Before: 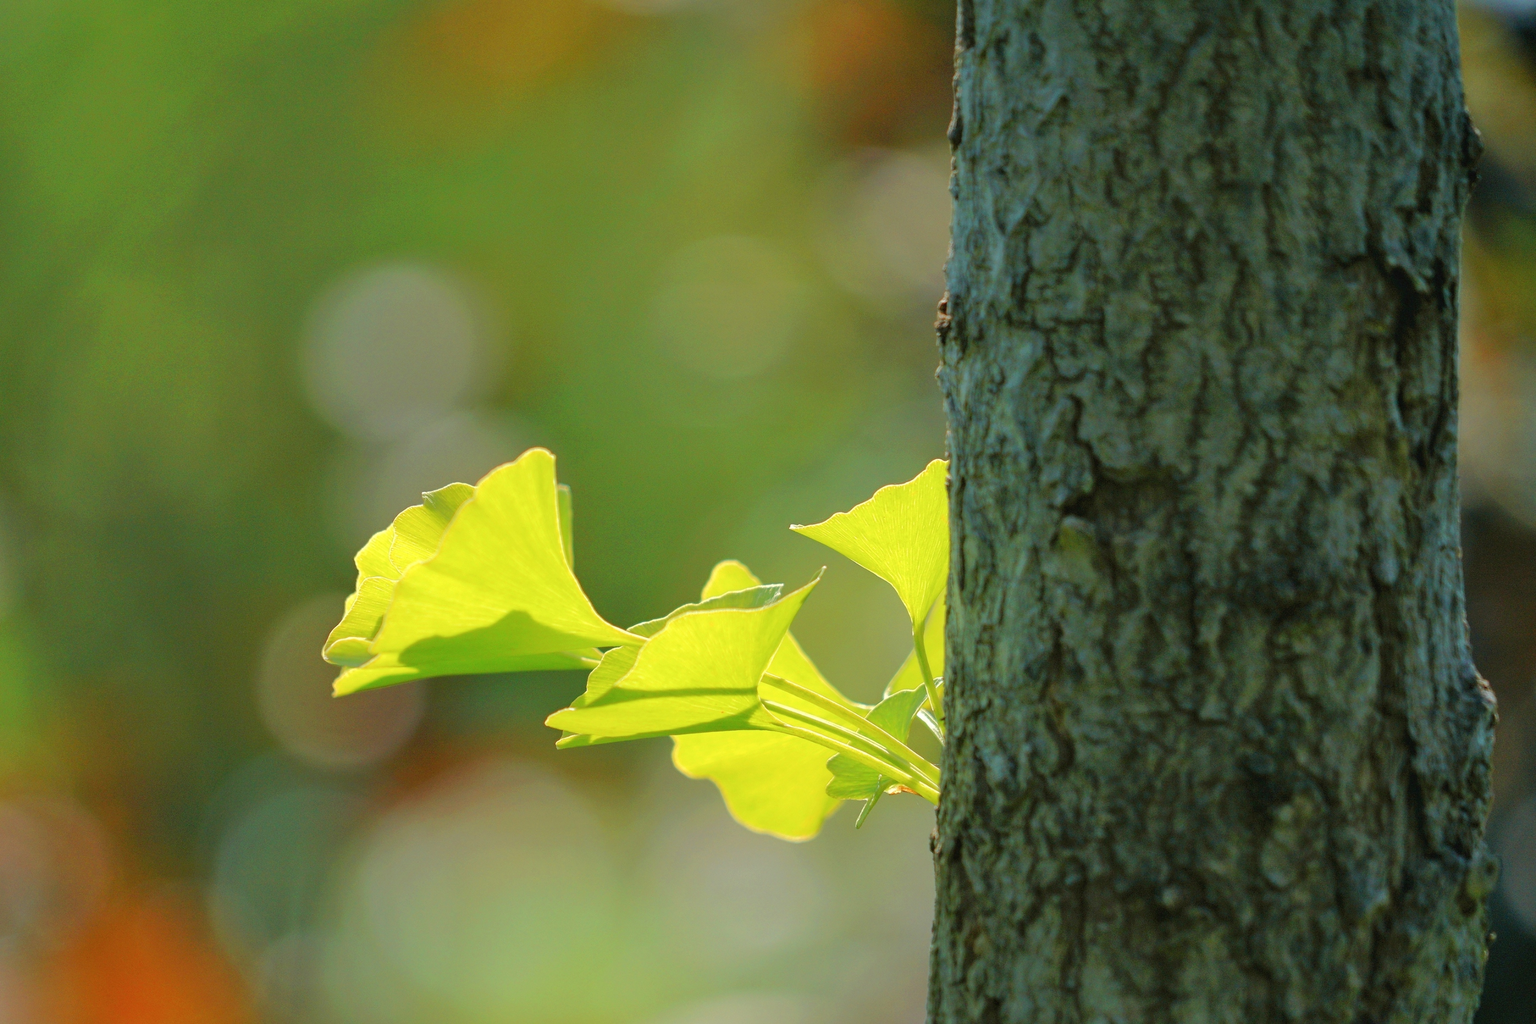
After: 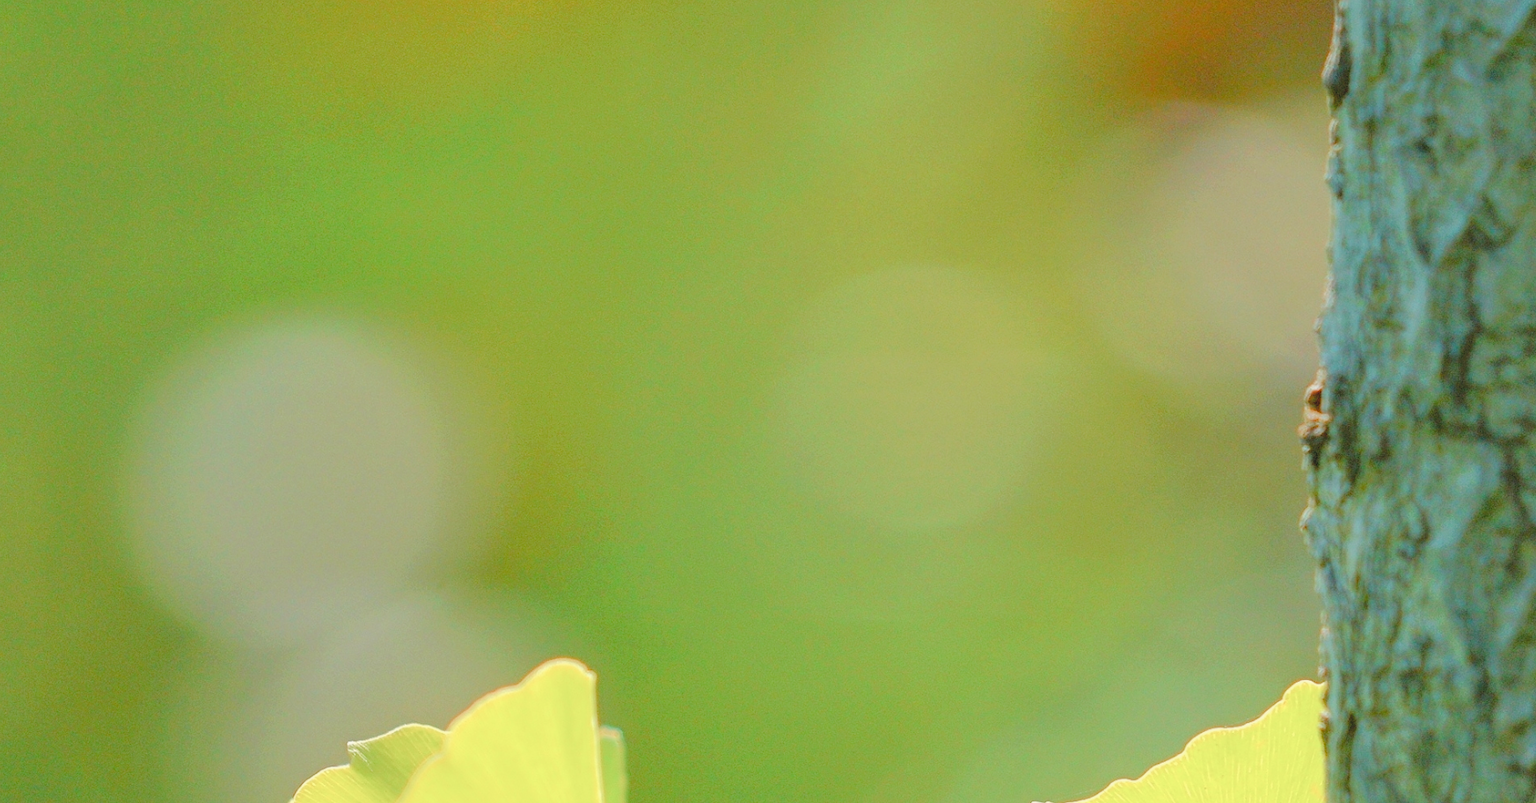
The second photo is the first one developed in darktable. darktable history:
crop: left 15.306%, top 9.065%, right 30.789%, bottom 48.638%
color balance rgb: shadows lift › chroma 1%, shadows lift › hue 113°, highlights gain › chroma 0.2%, highlights gain › hue 333°, perceptual saturation grading › global saturation 20%, perceptual saturation grading › highlights -50%, perceptual saturation grading › shadows 25%, contrast -10%
contrast brightness saturation: contrast 0.1, brightness 0.3, saturation 0.14
